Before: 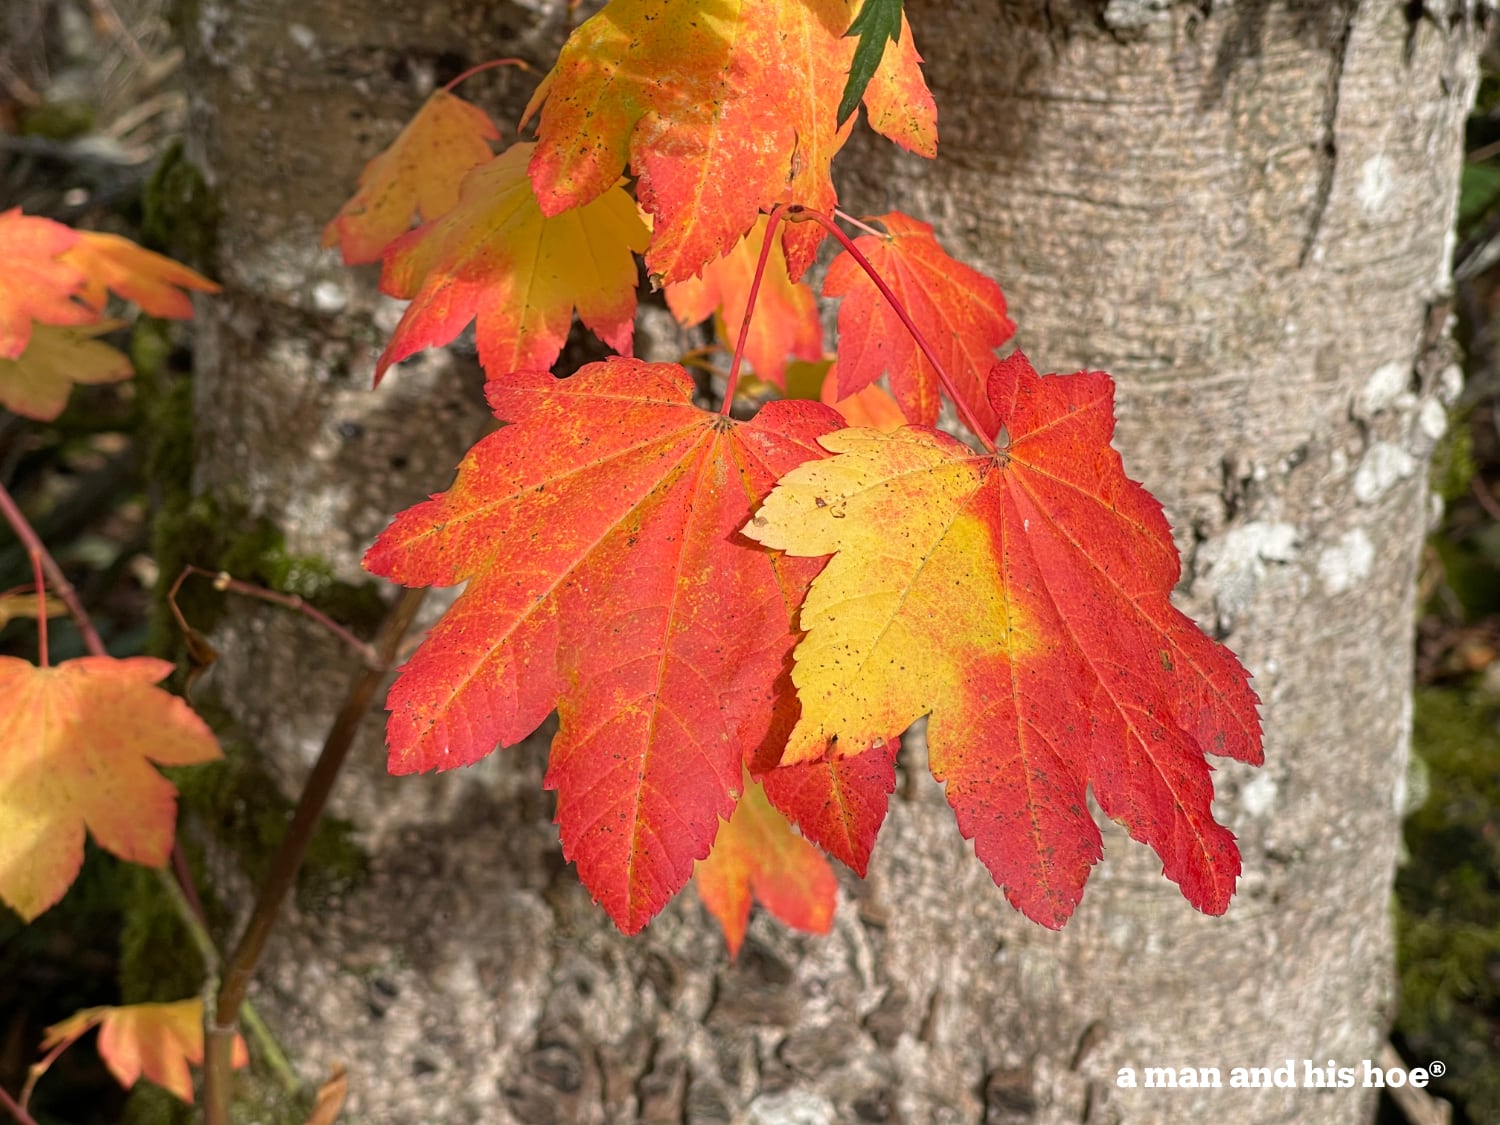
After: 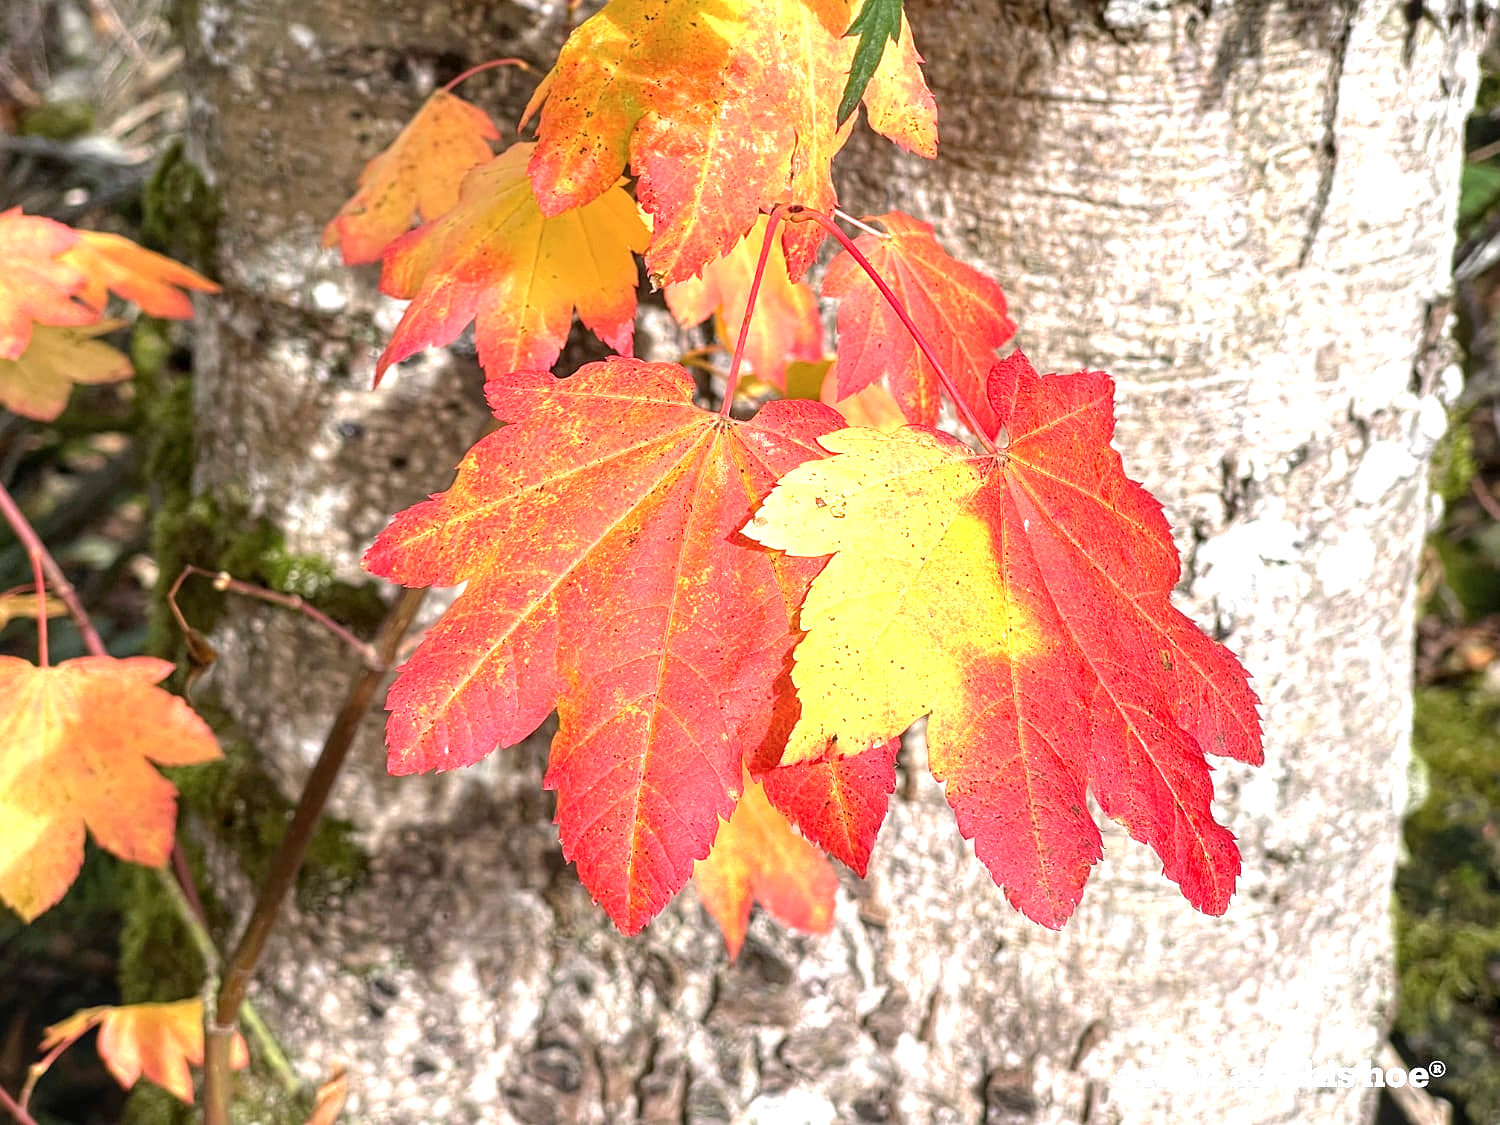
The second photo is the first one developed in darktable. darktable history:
color calibration: illuminant as shot in camera, x 0.358, y 0.373, temperature 4628.91 K
sharpen: radius 1
exposure: black level correction 0, exposure 1.198 EV, compensate exposure bias true, compensate highlight preservation false
local contrast: on, module defaults
